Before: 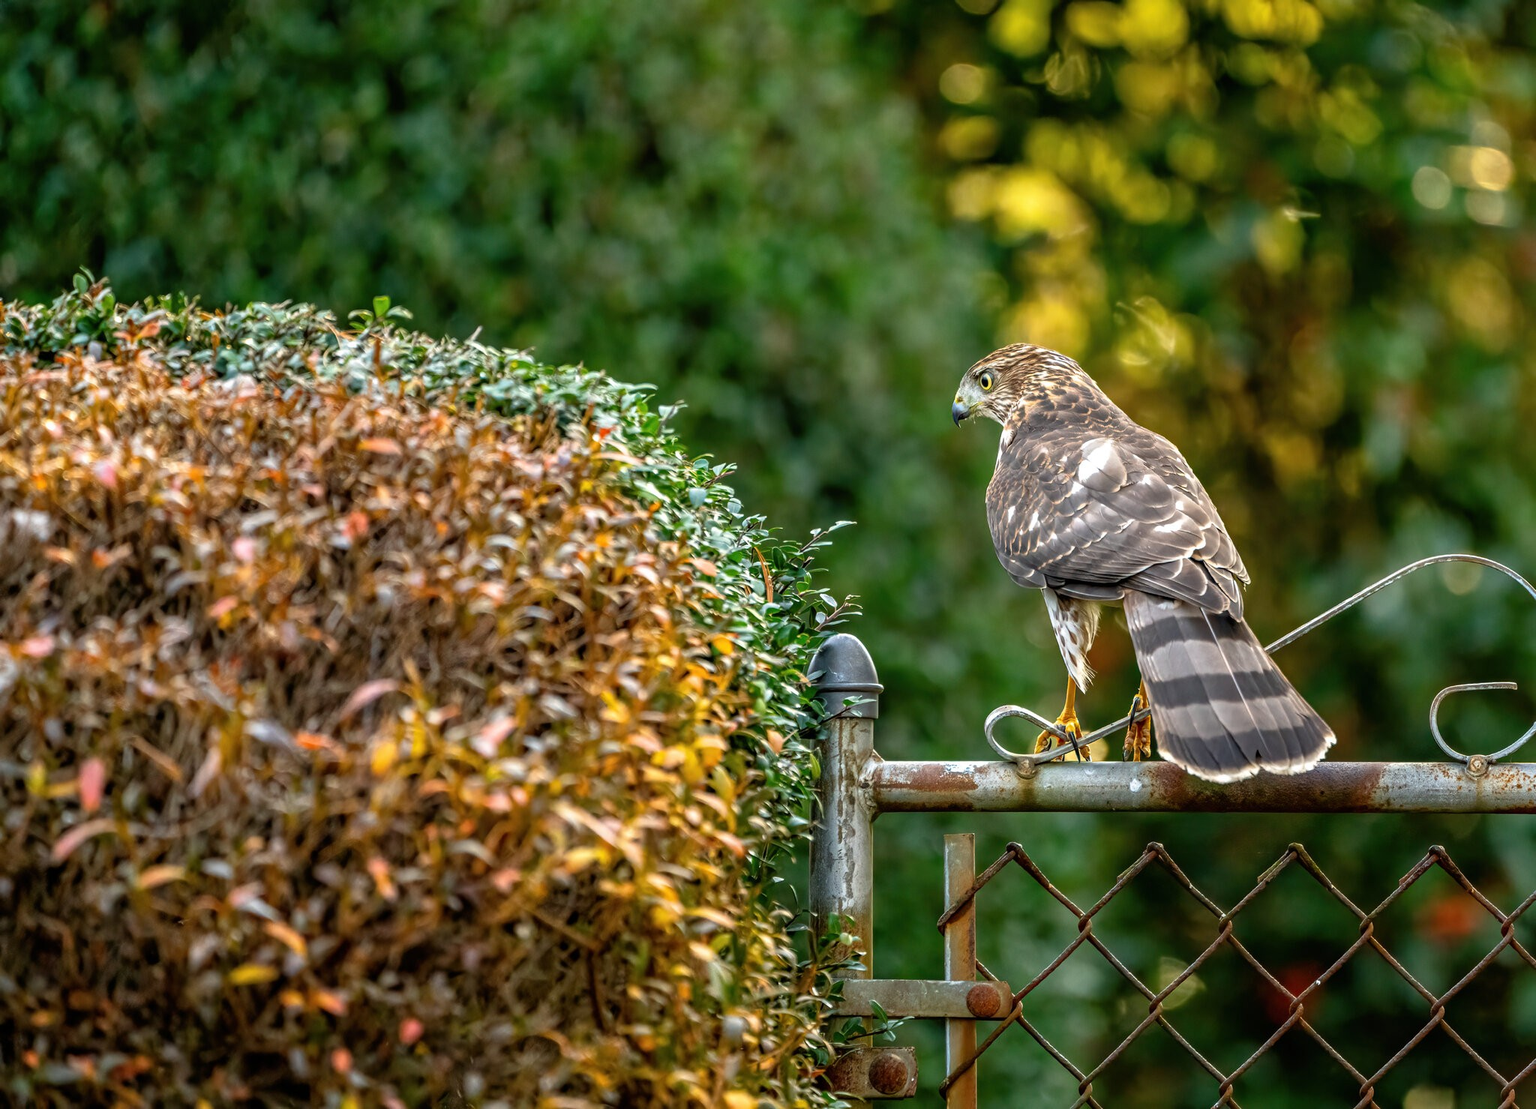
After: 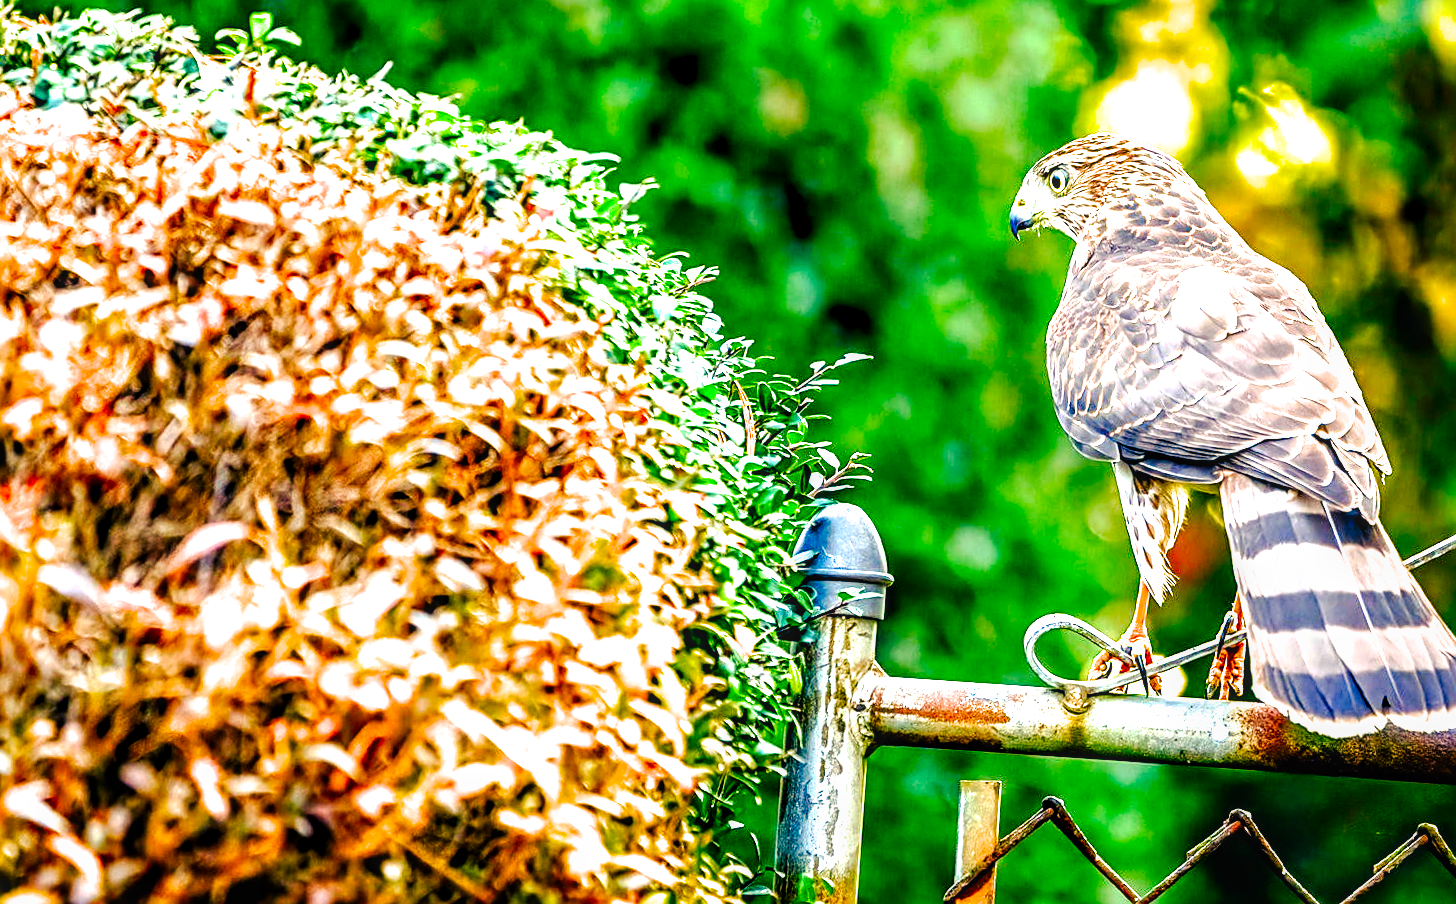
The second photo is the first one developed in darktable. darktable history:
color balance rgb: shadows lift › luminance -40.999%, shadows lift › chroma 13.781%, shadows lift › hue 261.33°, global offset › luminance 0.22%, perceptual saturation grading › global saturation 20%, perceptual saturation grading › highlights -25.732%, perceptual saturation grading › shadows 25.541%, global vibrance 20%
crop and rotate: angle -3.92°, left 9.895%, top 21.1%, right 12.439%, bottom 12.099%
tone curve: curves: ch0 [(0.003, 0) (0.066, 0.031) (0.163, 0.112) (0.264, 0.238) (0.395, 0.408) (0.517, 0.56) (0.684, 0.734) (0.791, 0.814) (1, 1)]; ch1 [(0, 0) (0.164, 0.115) (0.337, 0.332) (0.39, 0.398) (0.464, 0.461) (0.501, 0.5) (0.507, 0.5) (0.534, 0.532) (0.577, 0.59) (0.652, 0.681) (0.733, 0.749) (0.811, 0.796) (1, 1)]; ch2 [(0, 0) (0.337, 0.382) (0.464, 0.476) (0.501, 0.5) (0.527, 0.54) (0.551, 0.565) (0.6, 0.59) (0.687, 0.675) (1, 1)], preserve colors none
filmic rgb: black relative exposure -8.19 EV, white relative exposure 2.2 EV, threshold 2.94 EV, target white luminance 99.956%, hardness 7.15, latitude 74.27%, contrast 1.32, highlights saturation mix -2.42%, shadows ↔ highlights balance 30.18%, enable highlight reconstruction true
local contrast: on, module defaults
sharpen: on, module defaults
exposure: black level correction 0, exposure 1.4 EV, compensate highlight preservation false
color correction: highlights b* -0.013, saturation 1.82
